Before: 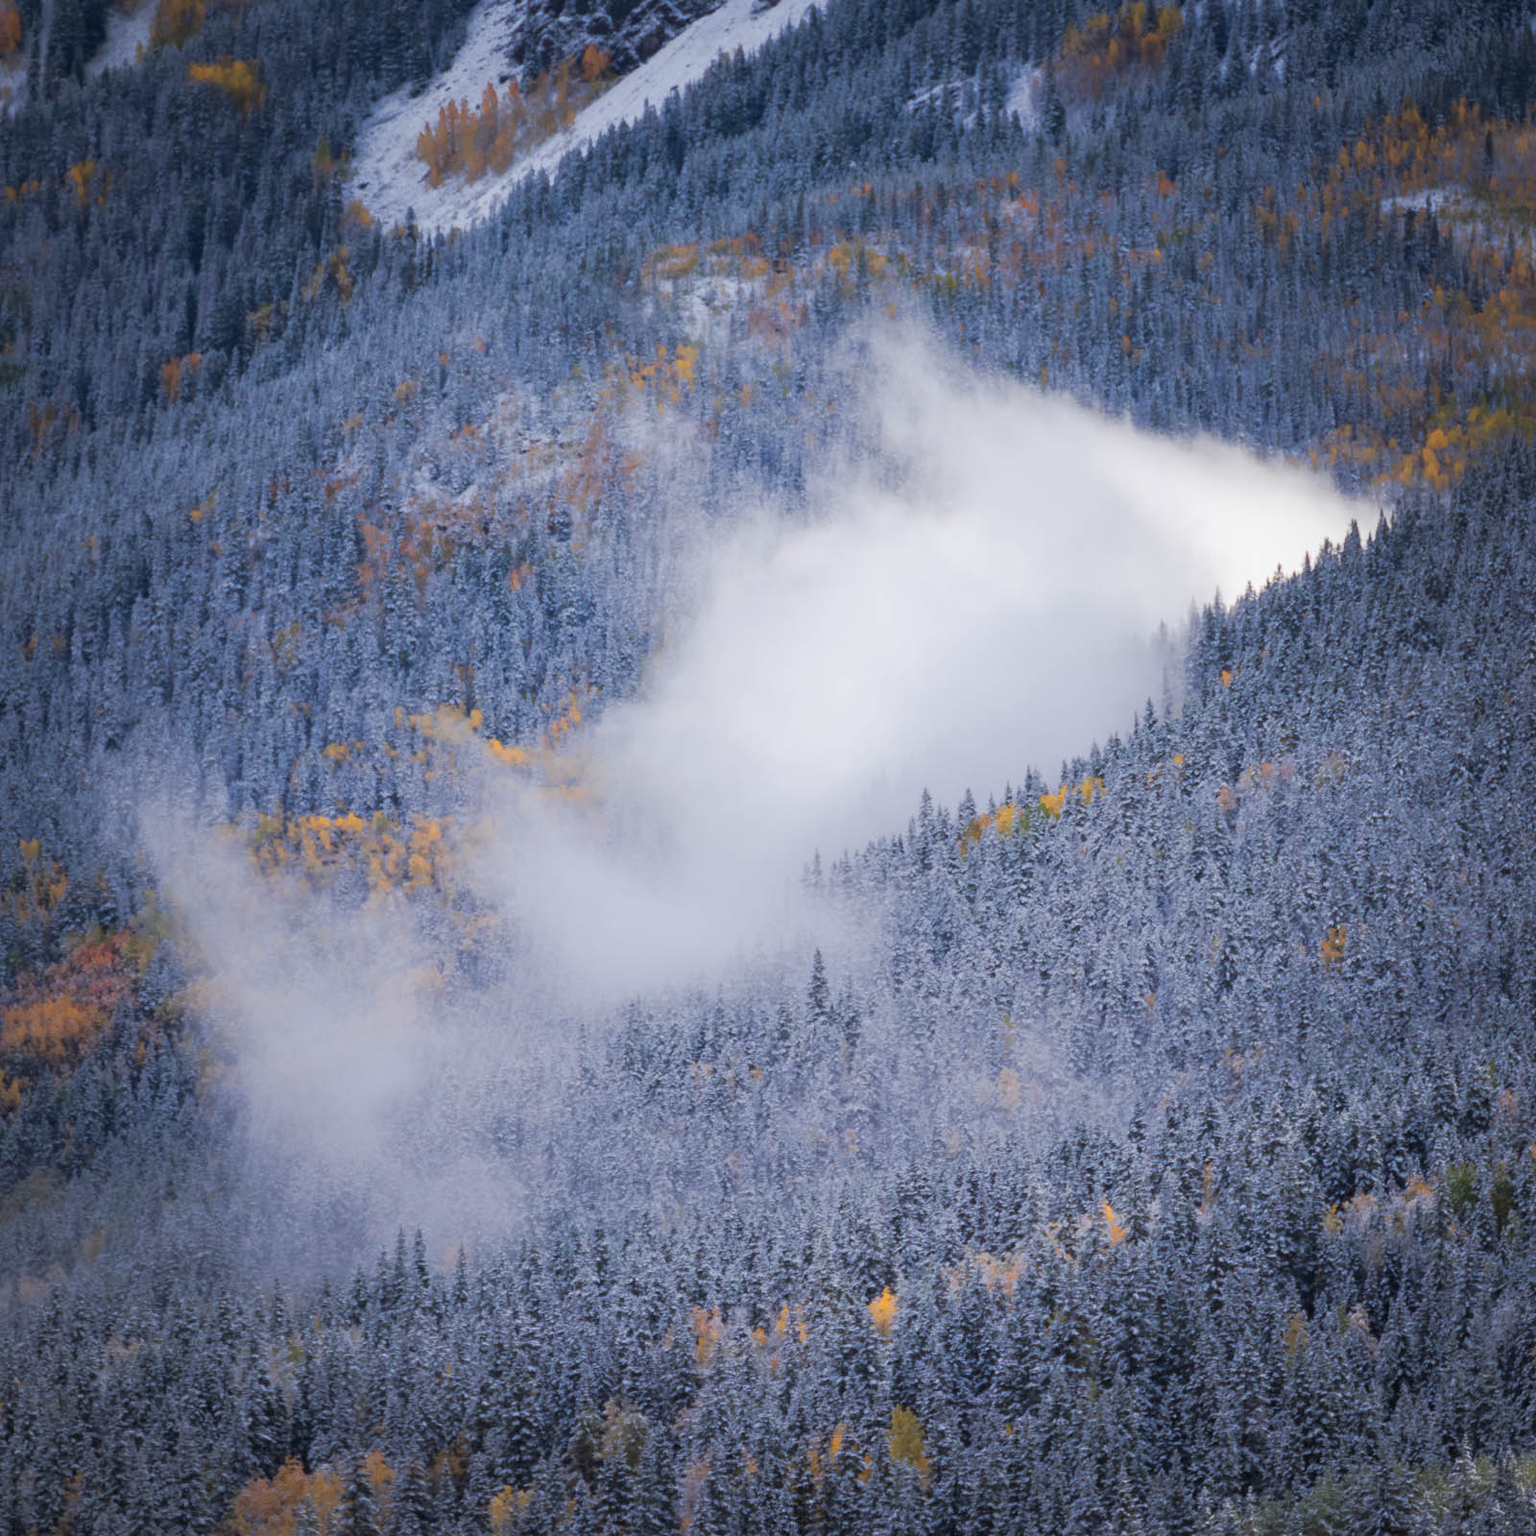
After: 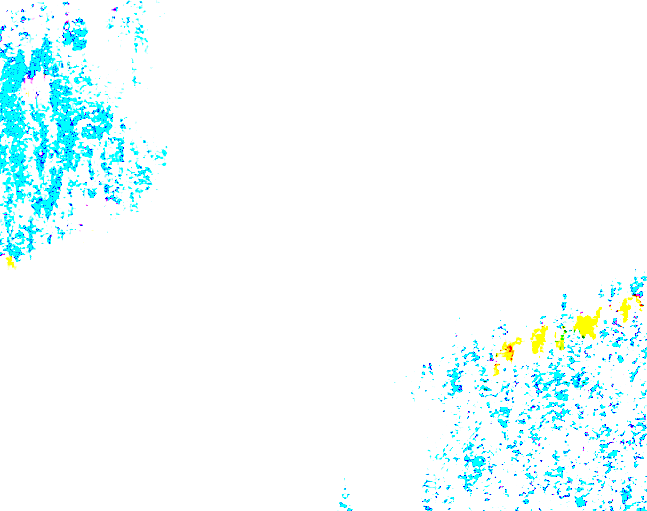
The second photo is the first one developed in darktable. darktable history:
crop: left 31.751%, top 32.172%, right 27.8%, bottom 35.83%
exposure: black level correction 0.1, exposure 3 EV, compensate highlight preservation false
contrast brightness saturation: contrast 0.13, brightness -0.05, saturation 0.16
